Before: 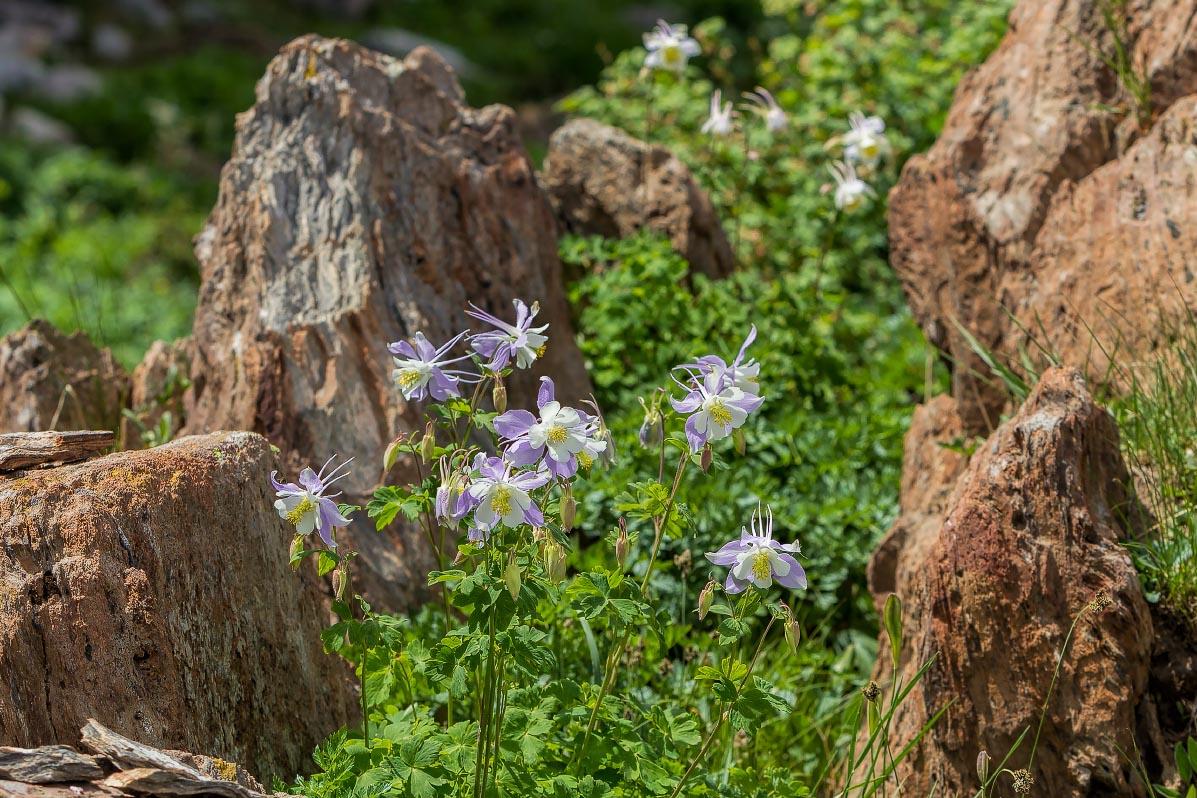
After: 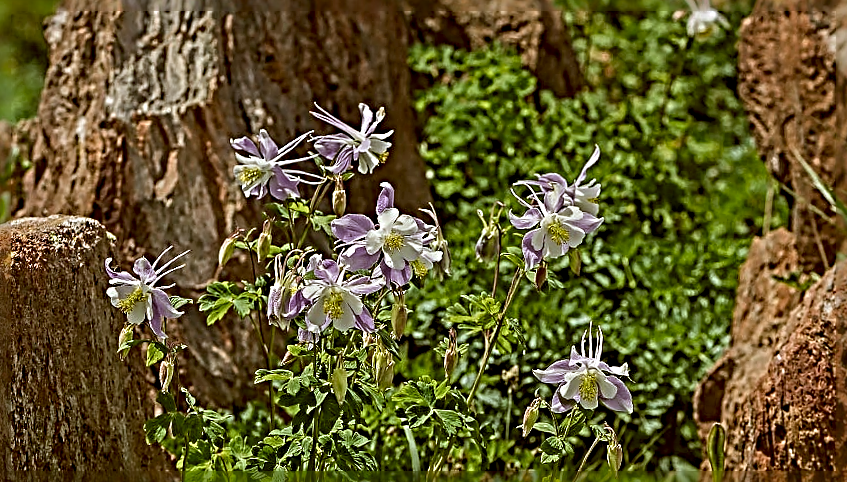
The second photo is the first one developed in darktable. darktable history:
sharpen: radius 4.02, amount 1.994
exposure: exposure -0.548 EV, compensate highlight preservation false
crop and rotate: angle -3.96°, left 9.827%, top 21.282%, right 12.232%, bottom 12.144%
color correction: highlights a* -0.332, highlights b* 0.162, shadows a* 5.22, shadows b* 20.07
